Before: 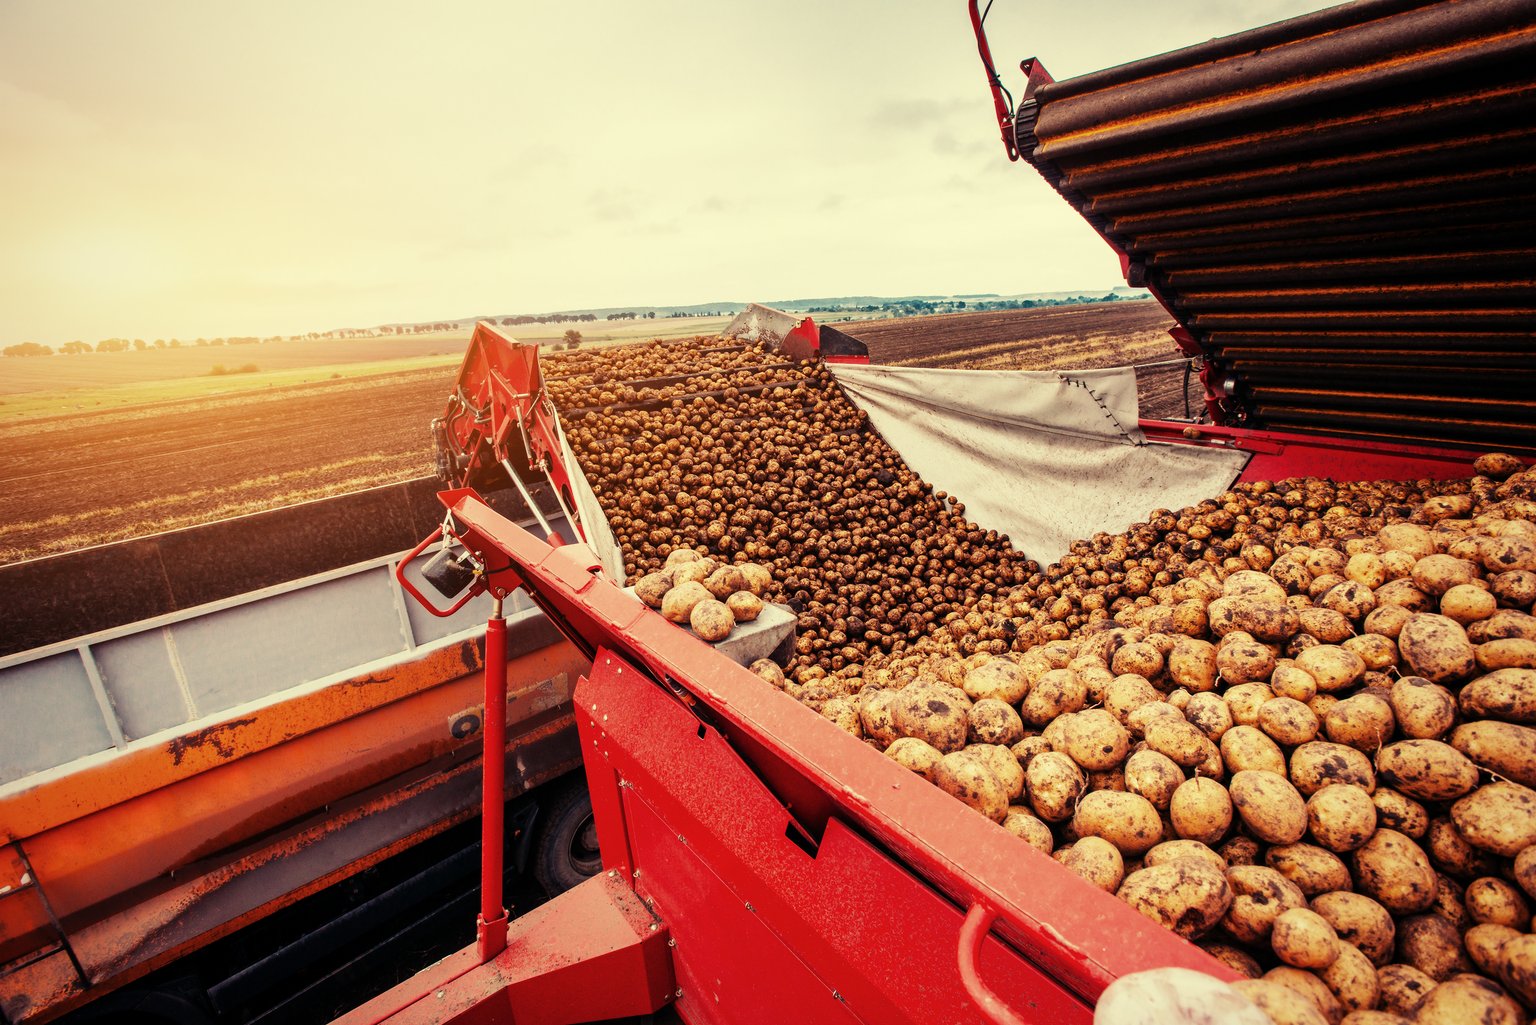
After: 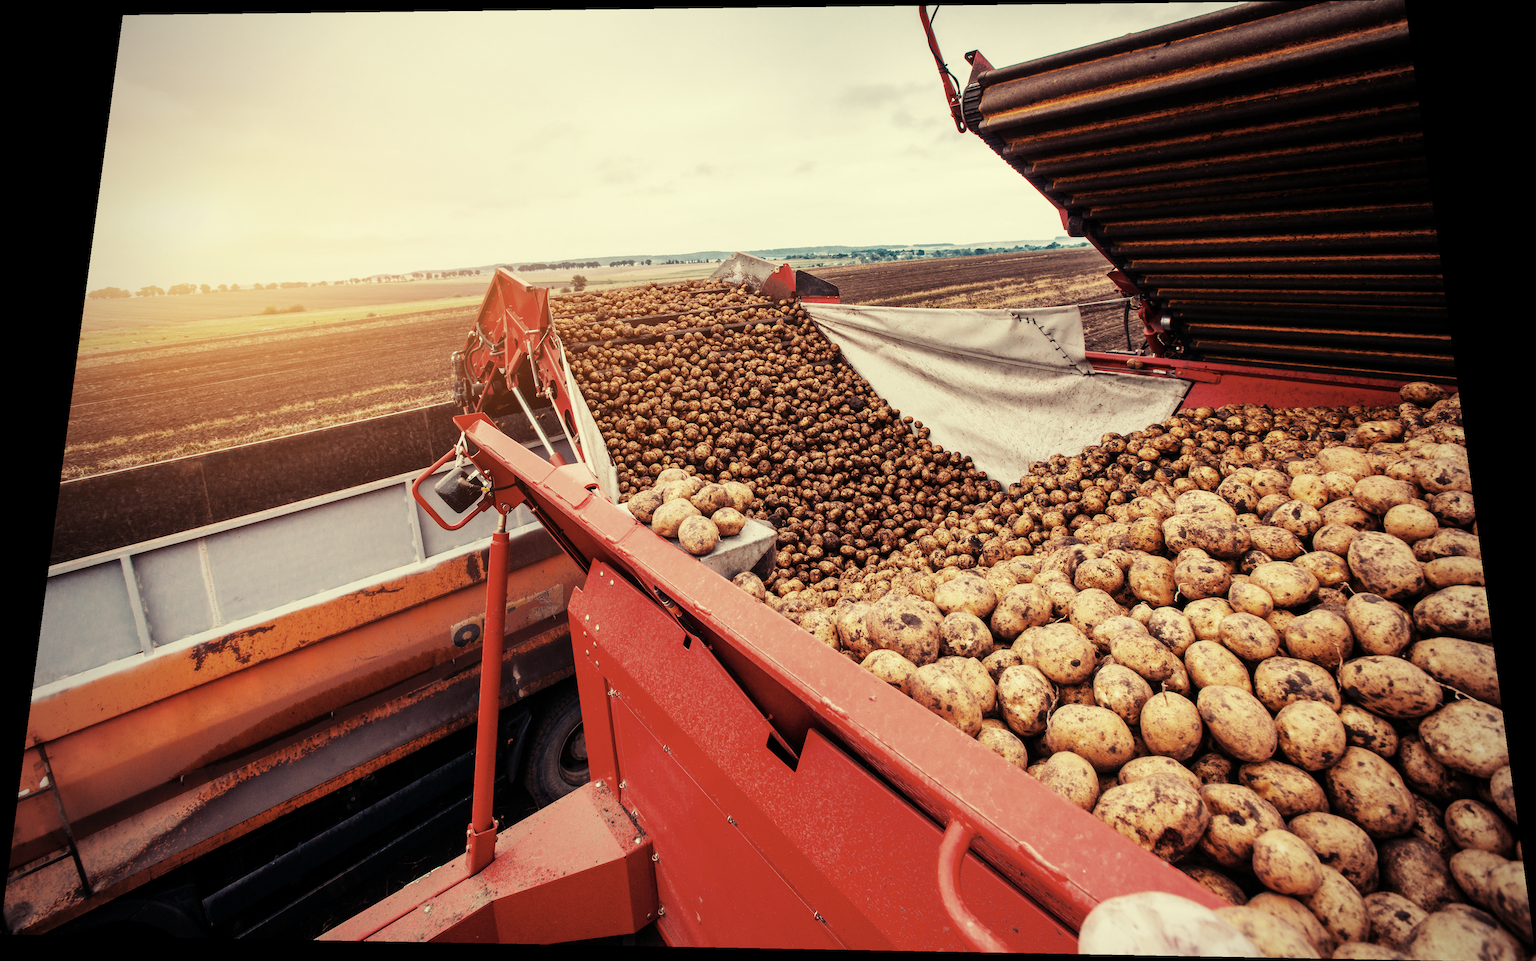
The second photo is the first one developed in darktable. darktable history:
rotate and perspective: rotation 0.128°, lens shift (vertical) -0.181, lens shift (horizontal) -0.044, shear 0.001, automatic cropping off
color correction: saturation 0.8
vignetting: fall-off radius 60.92%
